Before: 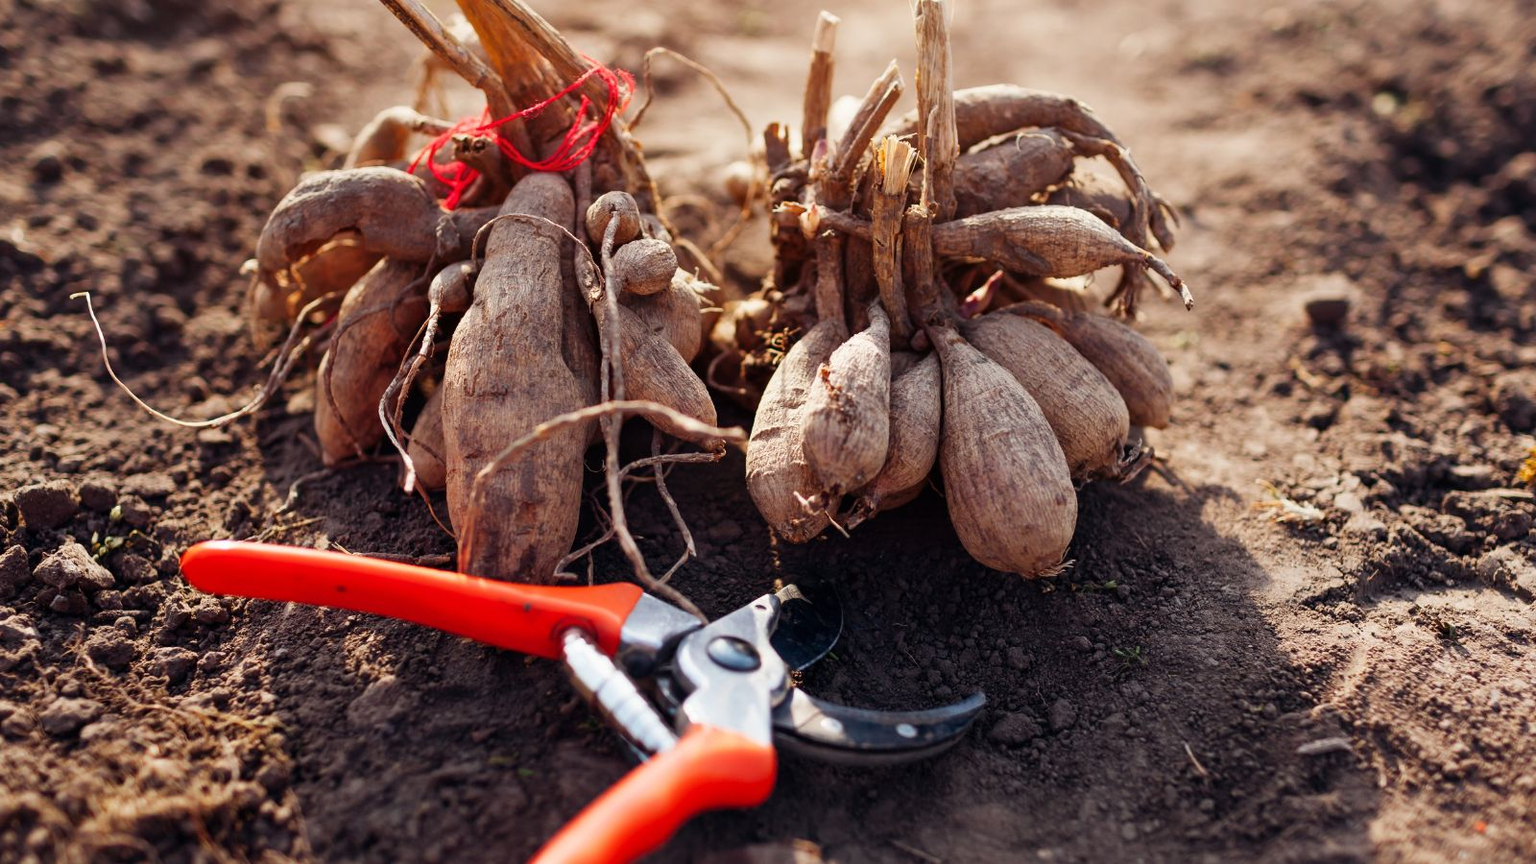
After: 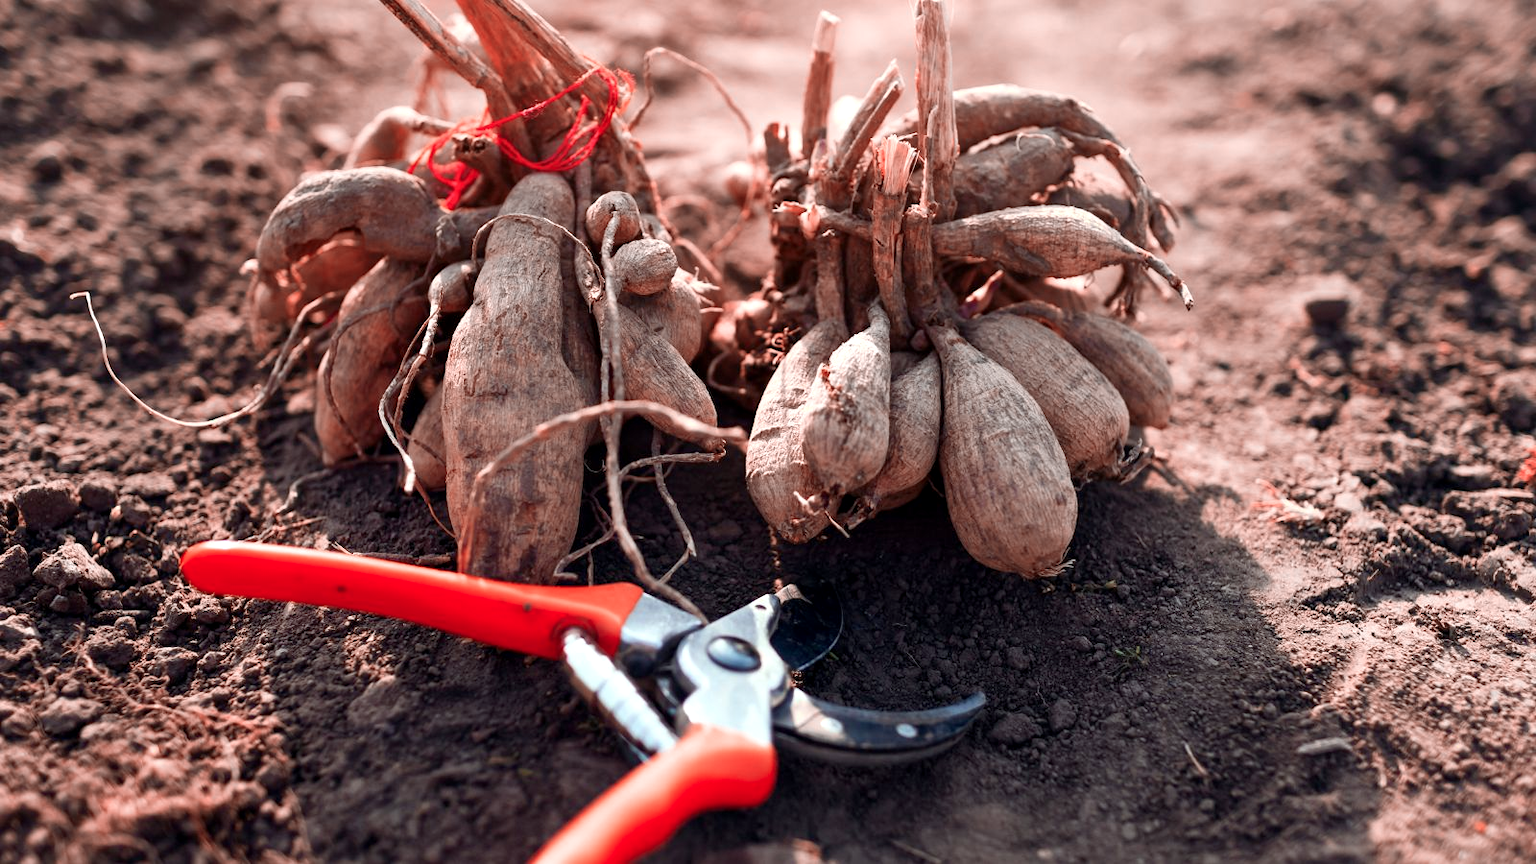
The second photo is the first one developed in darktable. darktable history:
white balance: red 0.976, blue 1.04
exposure: black level correction 0.001, exposure 0.3 EV, compensate highlight preservation false
color zones: curves: ch2 [(0, 0.5) (0.084, 0.497) (0.323, 0.335) (0.4, 0.497) (1, 0.5)], process mode strong
color balance: contrast -0.5%
color correction: highlights a* -4.73, highlights b* 5.06, saturation 0.97
